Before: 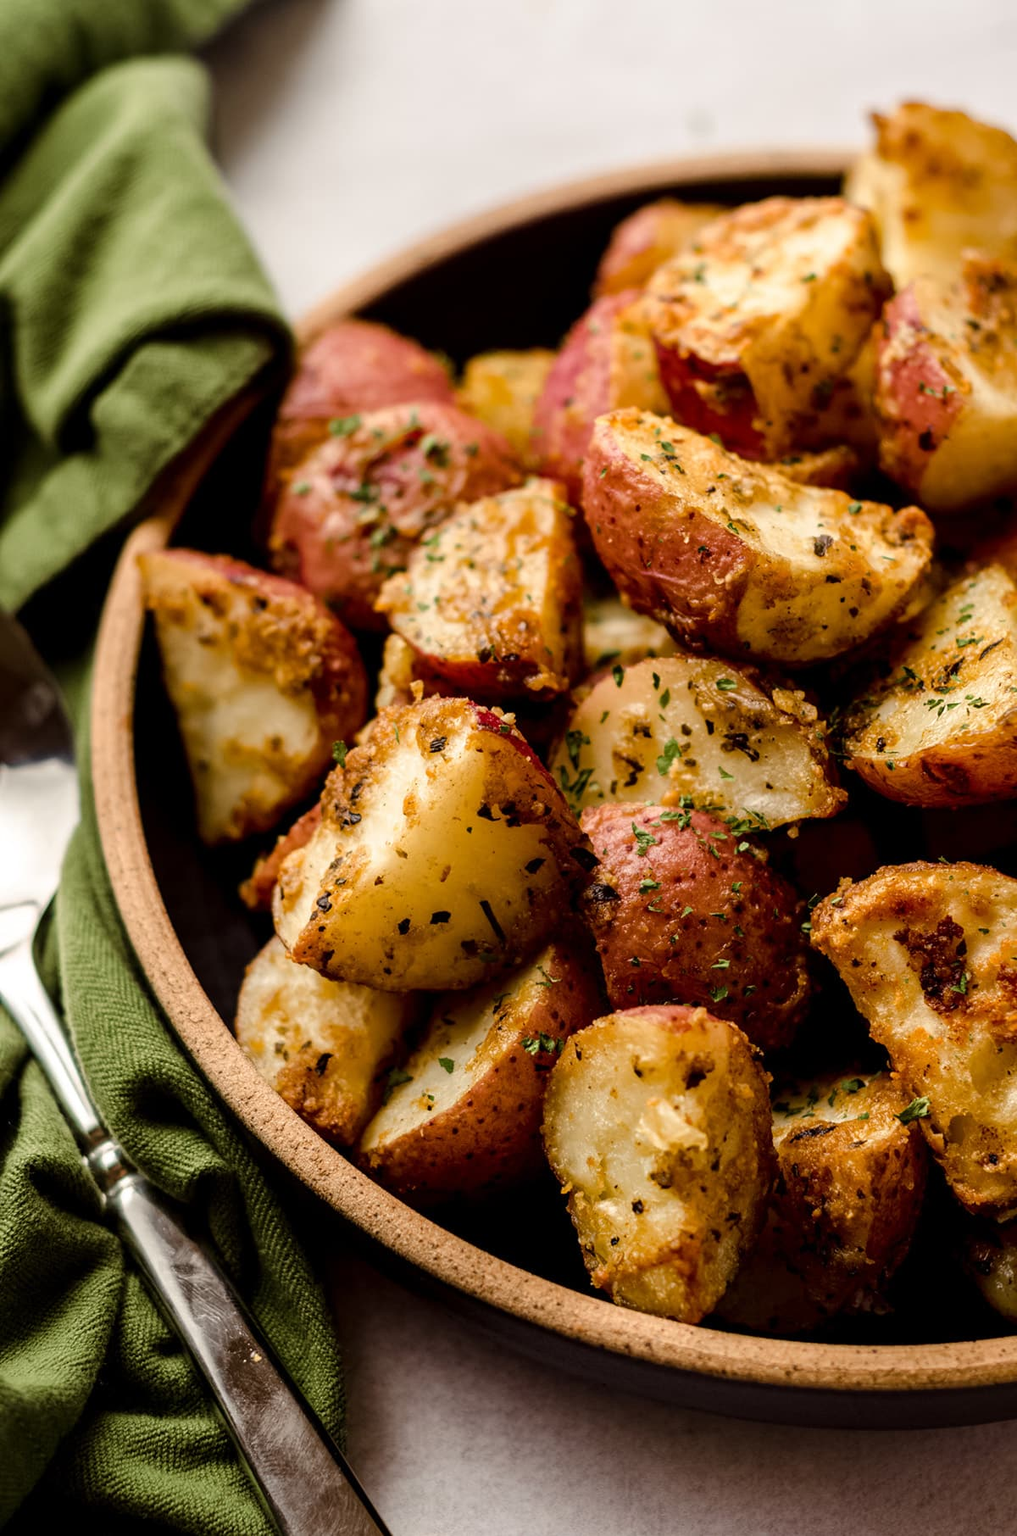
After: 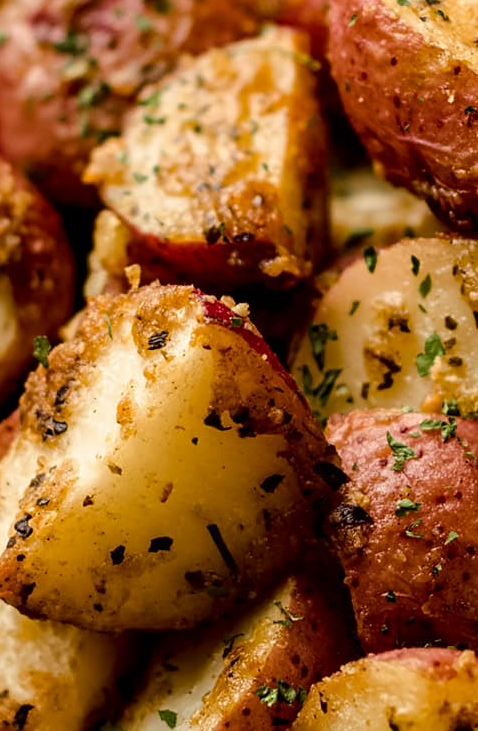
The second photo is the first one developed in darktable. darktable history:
sharpen: amount 0.208
crop: left 29.955%, top 29.706%, right 30.145%, bottom 29.899%
contrast brightness saturation: contrast 0.025, brightness -0.034
